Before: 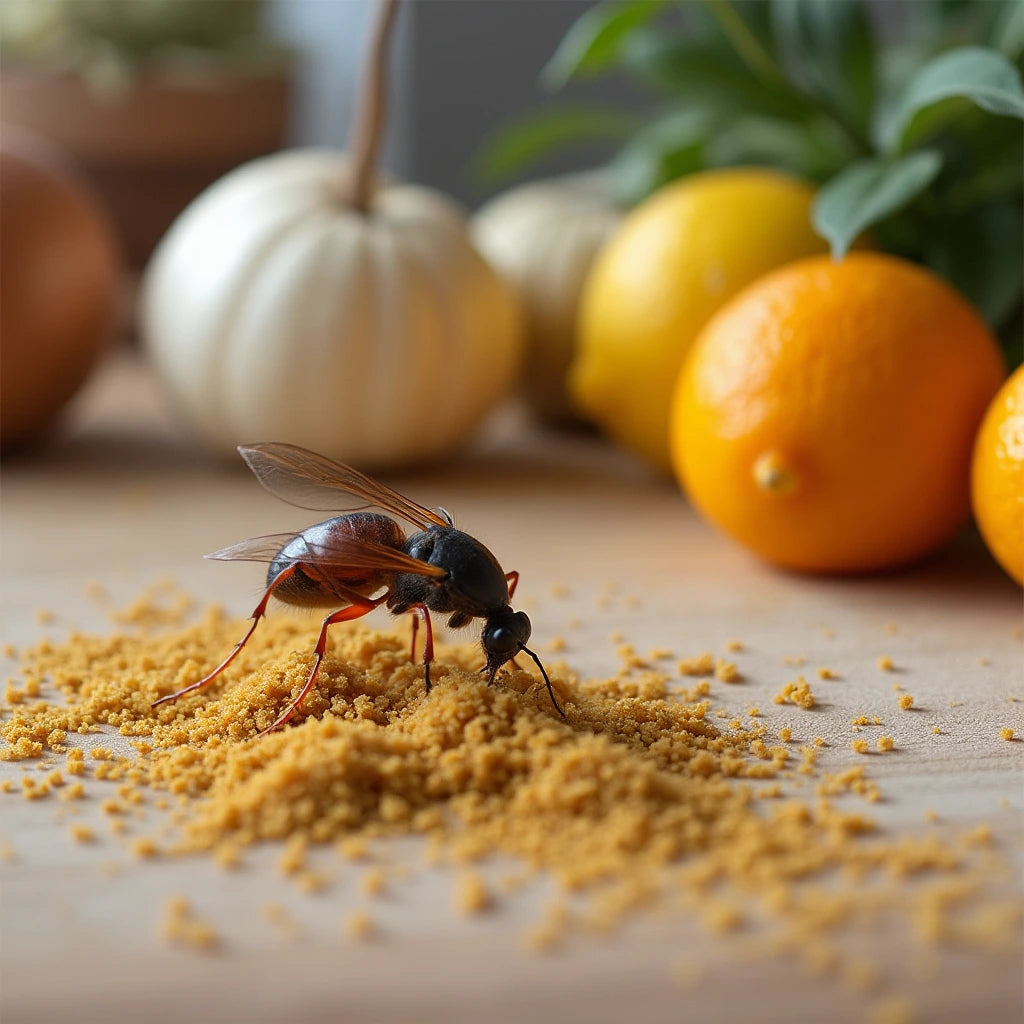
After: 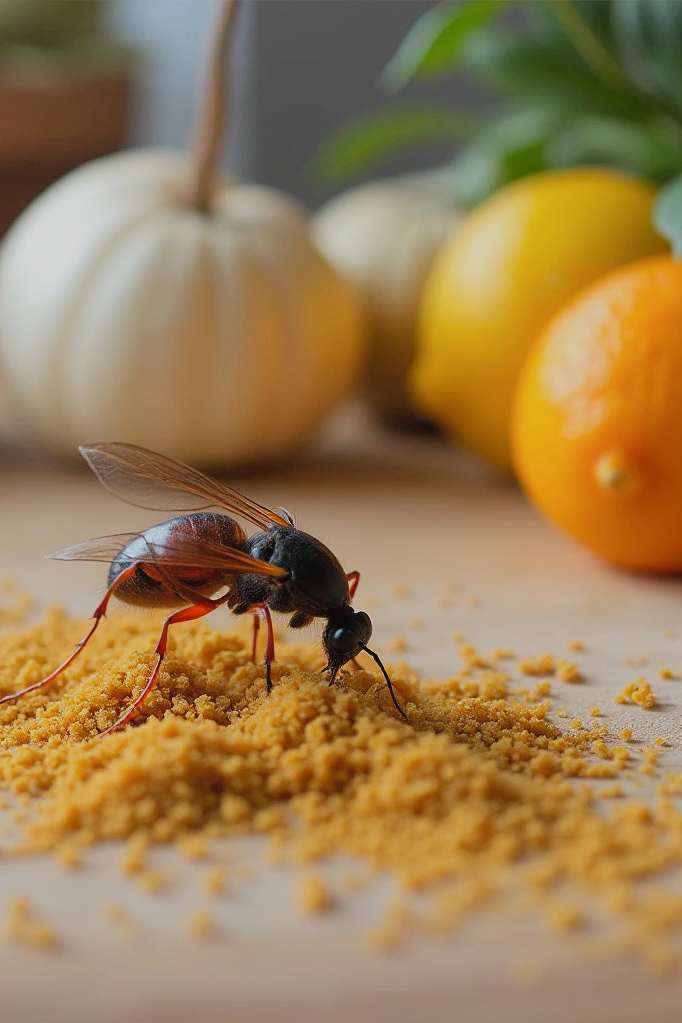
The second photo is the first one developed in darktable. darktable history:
filmic rgb: black relative exposure -7.65 EV, white relative exposure 4.56 EV, hardness 3.61
shadows and highlights: shadows -12.5, white point adjustment 4, highlights 28.33
lowpass: radius 0.1, contrast 0.85, saturation 1.1, unbound 0
crop and rotate: left 15.546%, right 17.787%
